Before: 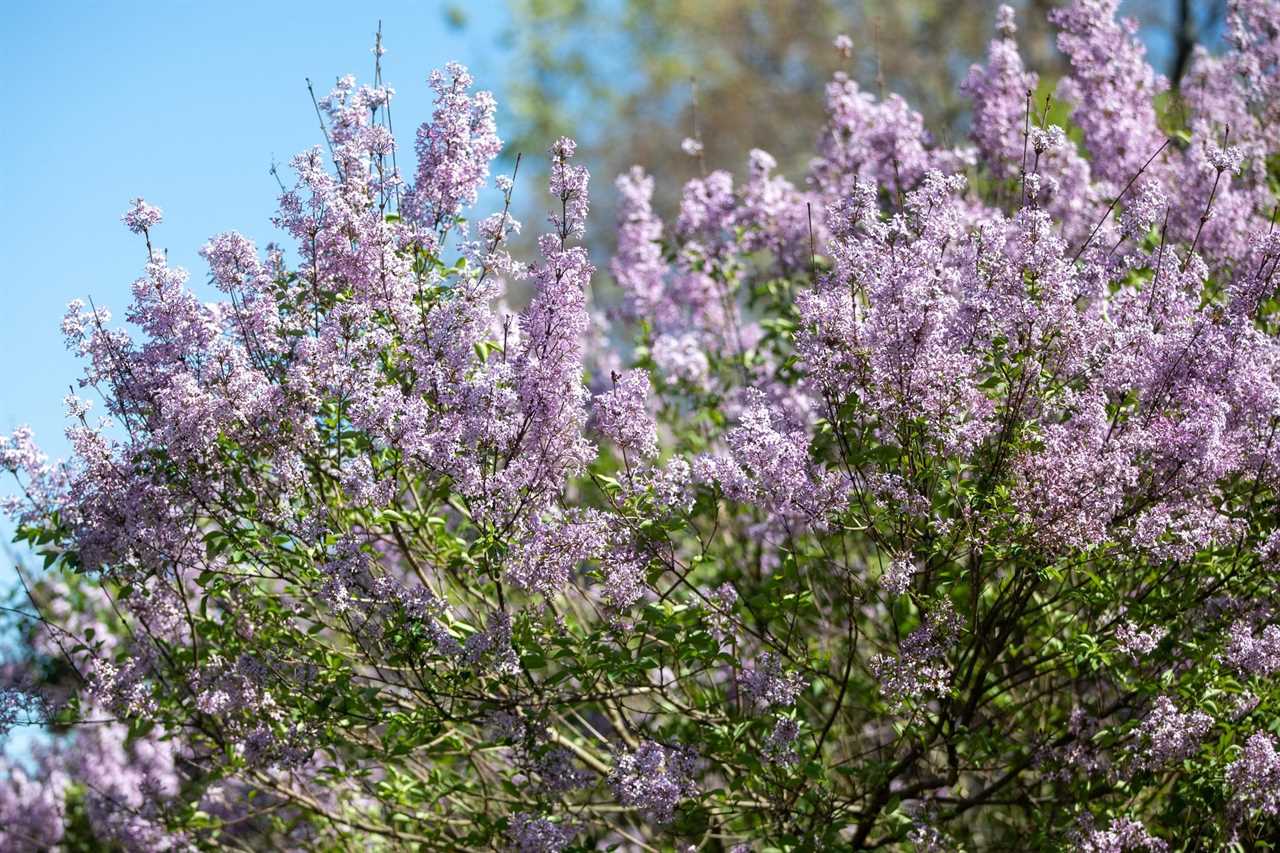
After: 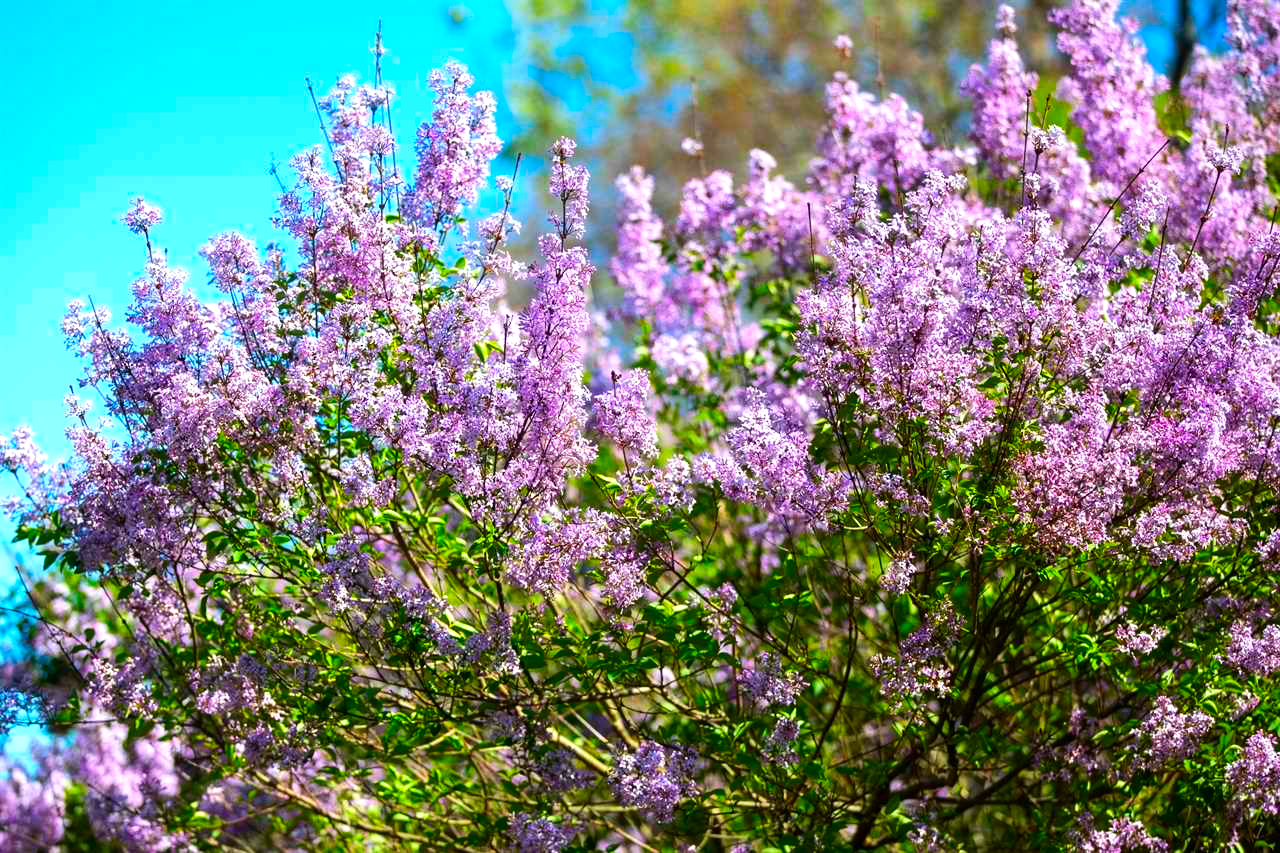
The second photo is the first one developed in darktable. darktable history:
tone equalizer: -8 EV -0.417 EV, -7 EV -0.389 EV, -6 EV -0.333 EV, -5 EV -0.222 EV, -3 EV 0.222 EV, -2 EV 0.333 EV, -1 EV 0.389 EV, +0 EV 0.417 EV, edges refinement/feathering 500, mask exposure compensation -1.57 EV, preserve details no
color correction: saturation 2.15
